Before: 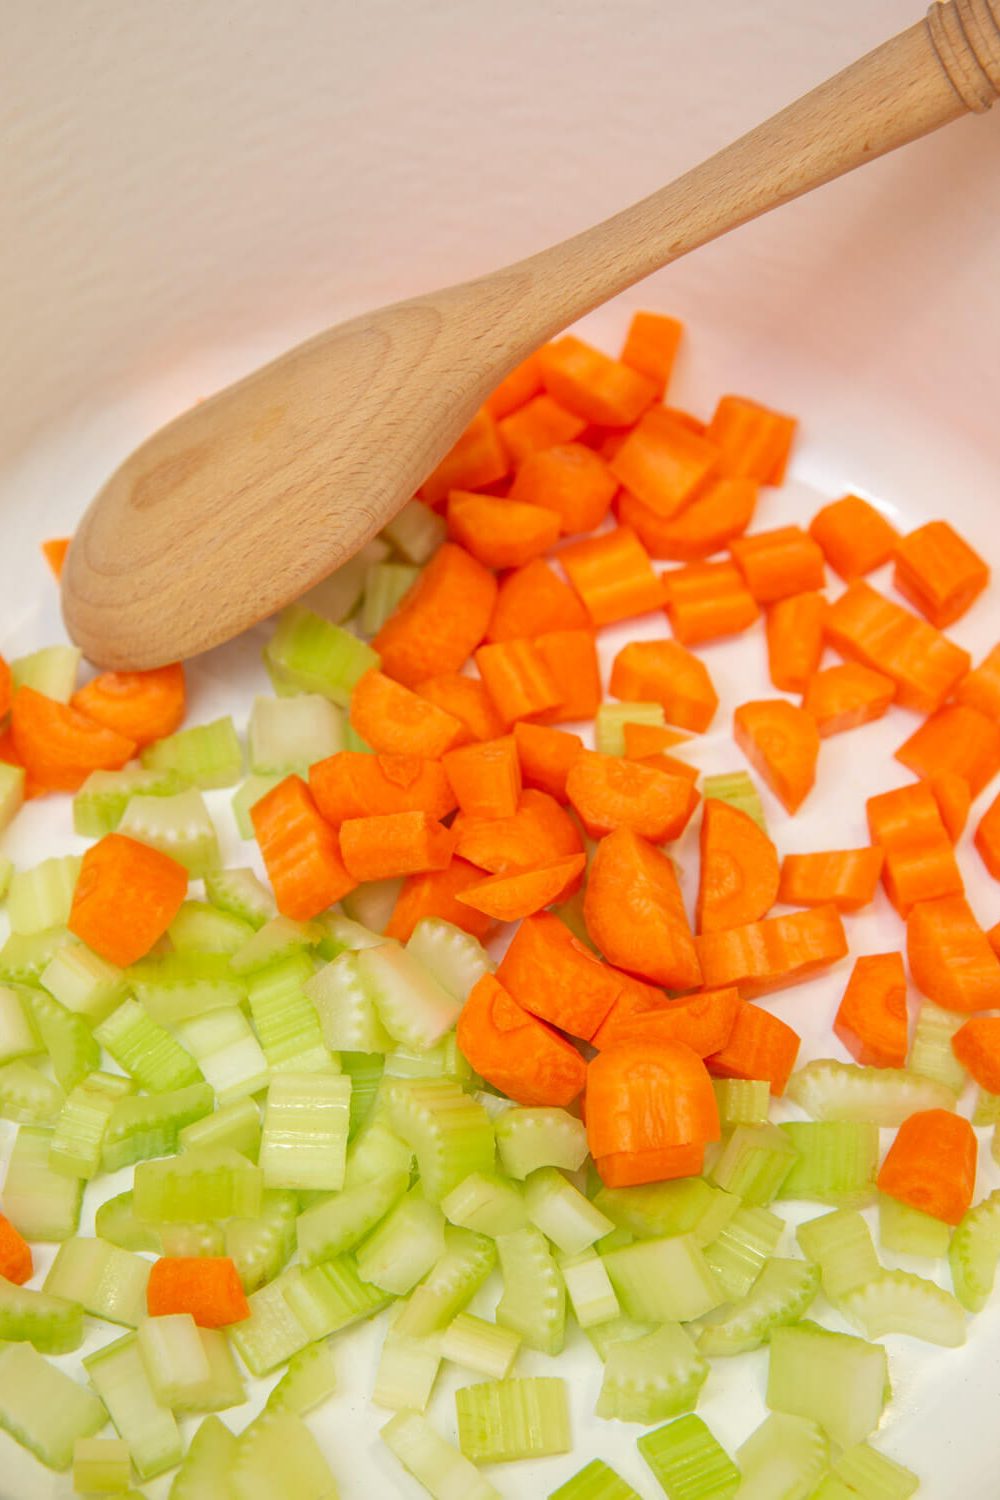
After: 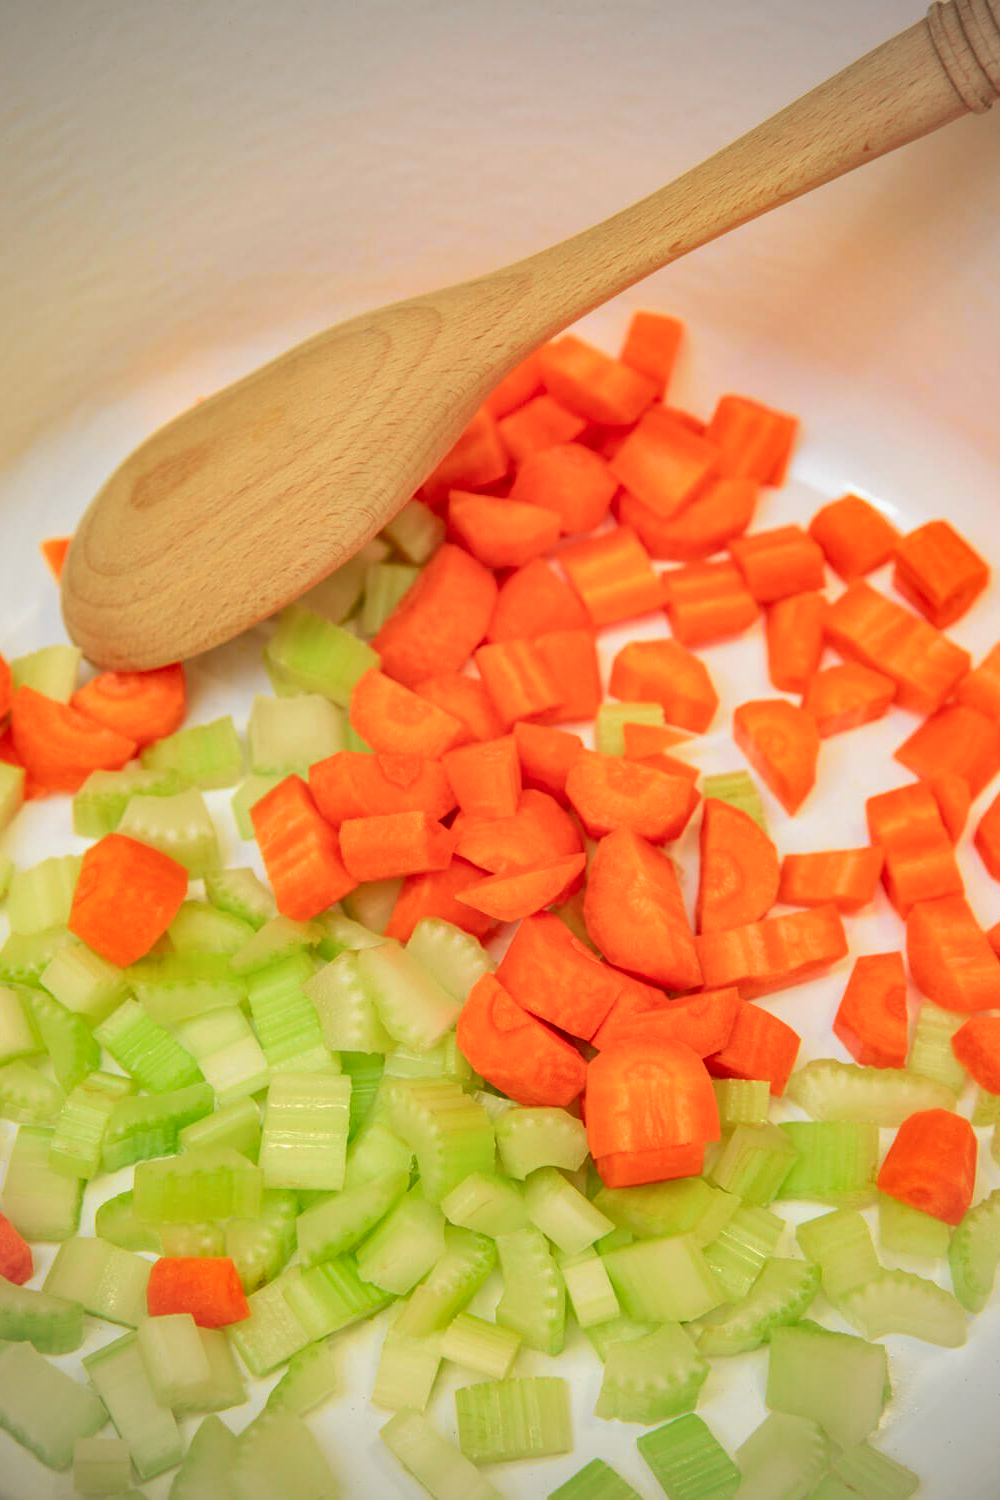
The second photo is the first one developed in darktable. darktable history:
vignetting: on, module defaults
shadows and highlights: soften with gaussian
tone curve: curves: ch0 [(0, 0) (0.037, 0.011) (0.131, 0.108) (0.279, 0.279) (0.476, 0.554) (0.617, 0.693) (0.704, 0.77) (0.813, 0.852) (0.916, 0.924) (1, 0.993)]; ch1 [(0, 0) (0.318, 0.278) (0.444, 0.427) (0.493, 0.492) (0.508, 0.502) (0.534, 0.529) (0.562, 0.563) (0.626, 0.662) (0.746, 0.764) (1, 1)]; ch2 [(0, 0) (0.316, 0.292) (0.381, 0.37) (0.423, 0.448) (0.476, 0.492) (0.502, 0.498) (0.522, 0.518) (0.533, 0.532) (0.586, 0.631) (0.634, 0.663) (0.7, 0.7) (0.861, 0.808) (1, 0.951)], color space Lab, independent channels, preserve colors none
